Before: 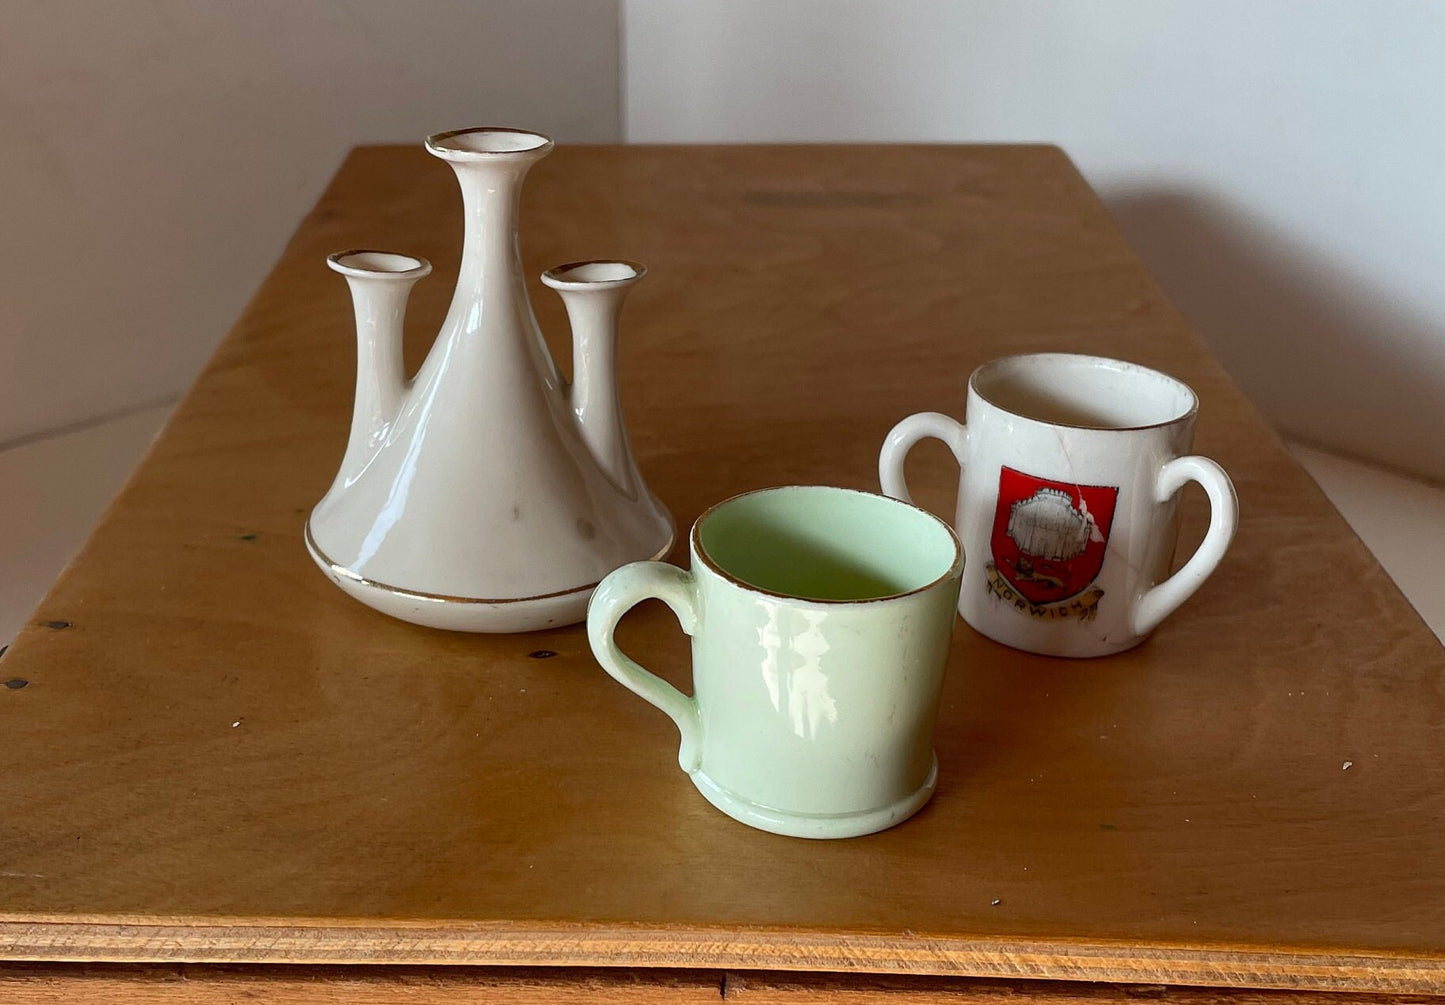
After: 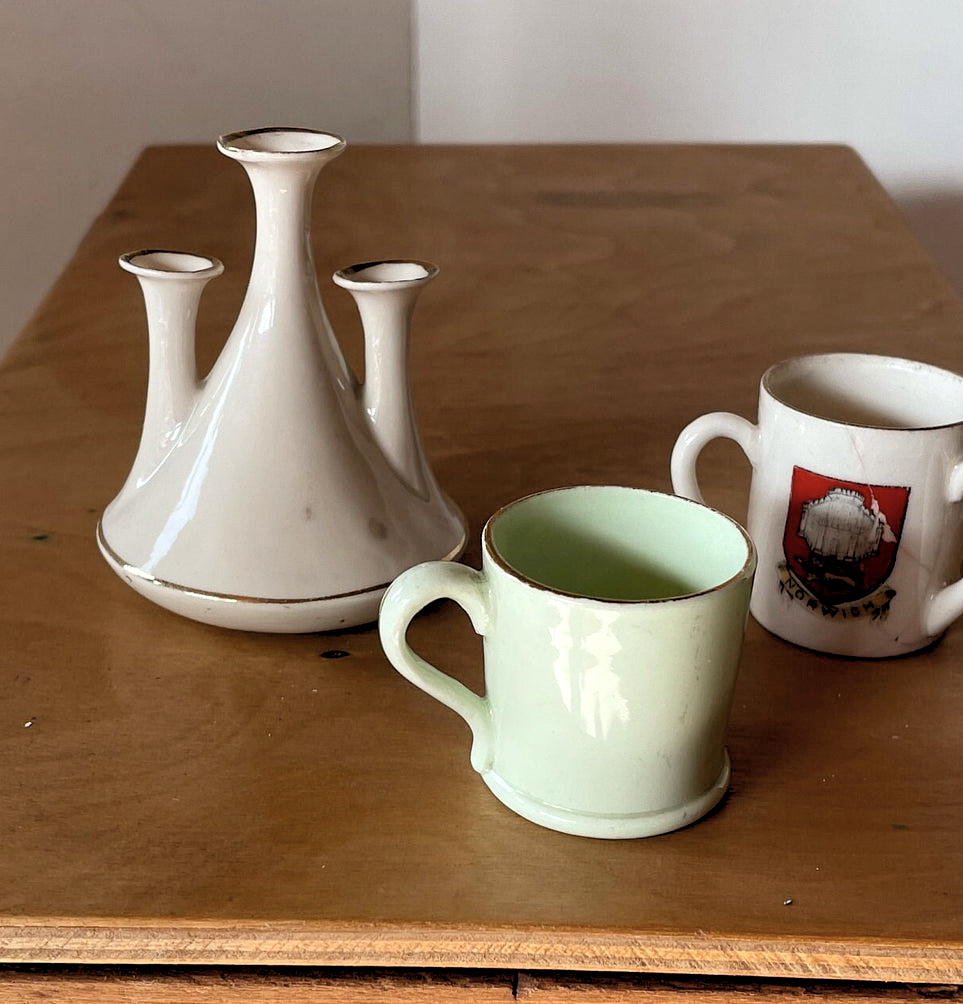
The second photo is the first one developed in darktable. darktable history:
contrast brightness saturation: contrast 0.11, saturation -0.17
crop and rotate: left 14.436%, right 18.898%
color balance: lift [1, 0.998, 1.001, 1.002], gamma [1, 1.02, 1, 0.98], gain [1, 1.02, 1.003, 0.98]
rgb levels: levels [[0.013, 0.434, 0.89], [0, 0.5, 1], [0, 0.5, 1]]
